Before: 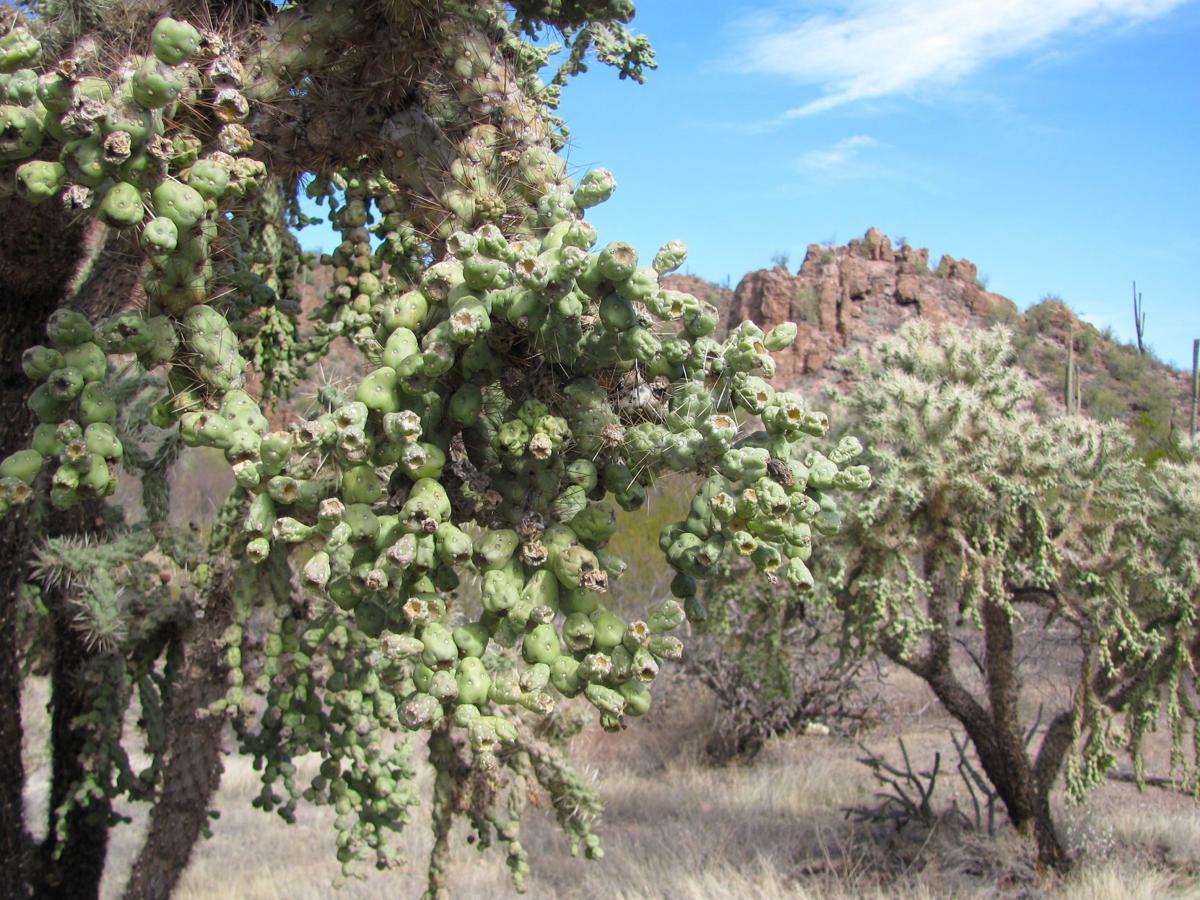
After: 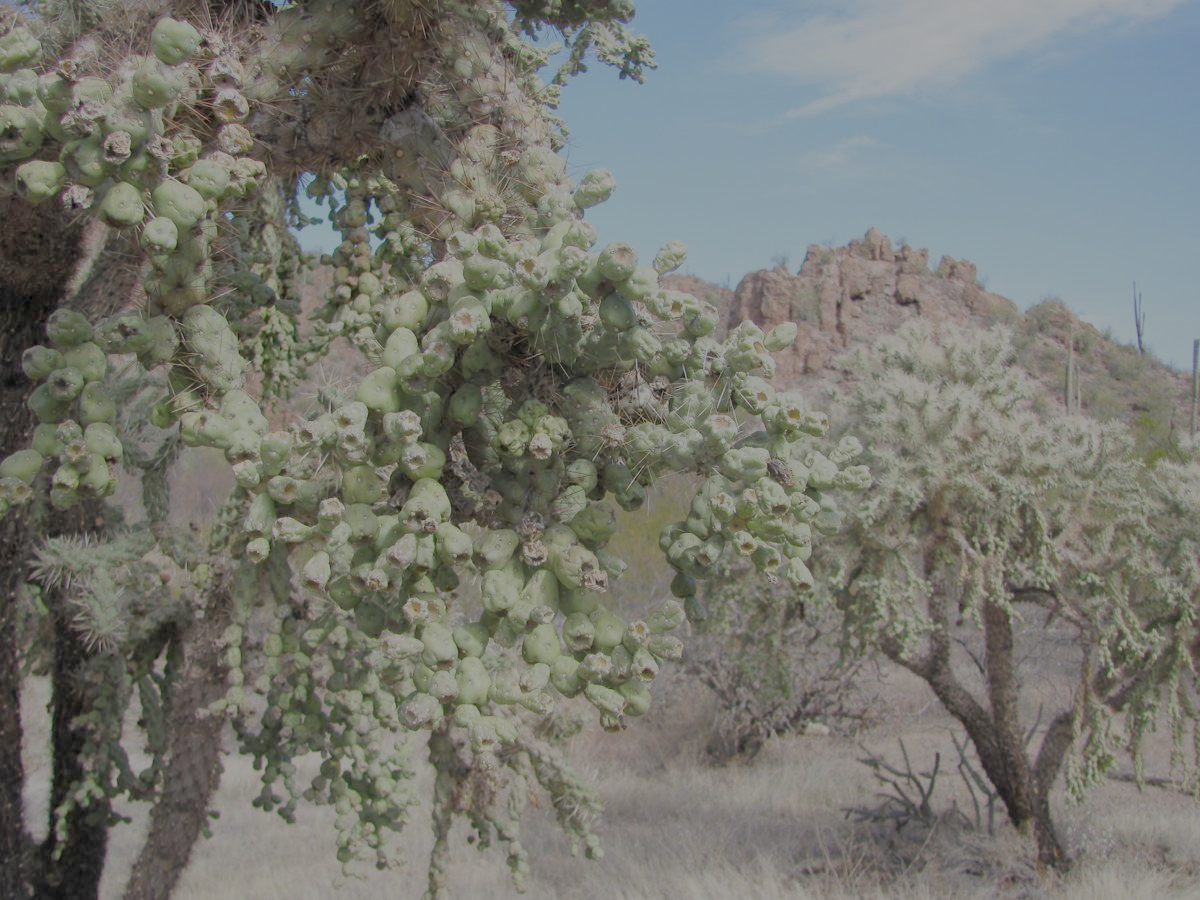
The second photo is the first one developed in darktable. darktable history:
filmic rgb: black relative exposure -13.9 EV, white relative exposure 7.96 EV, threshold 5.97 EV, hardness 3.74, latitude 49.59%, contrast 0.51, preserve chrominance no, color science v5 (2021), contrast in shadows safe, contrast in highlights safe, enable highlight reconstruction true
